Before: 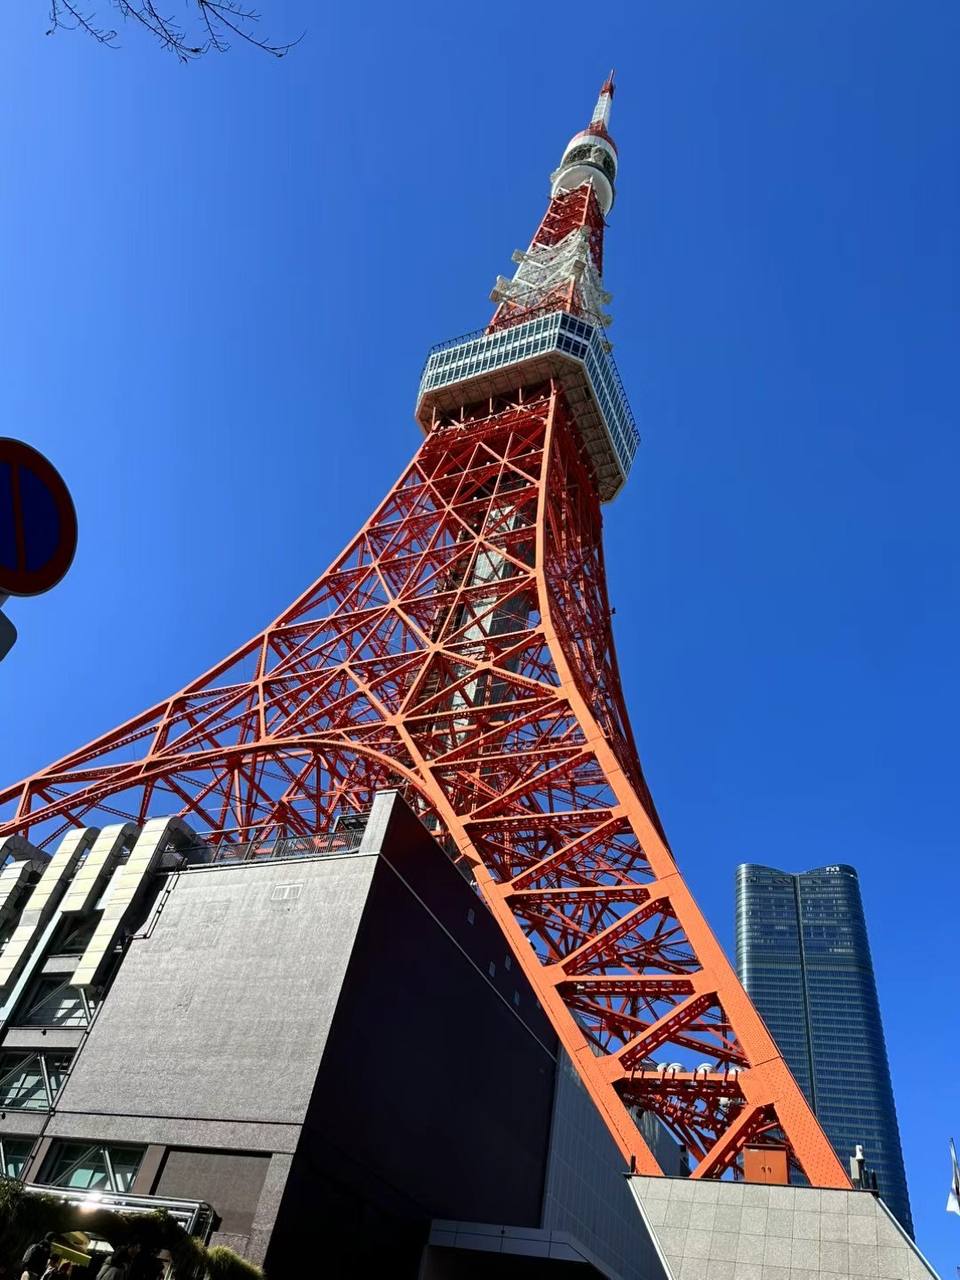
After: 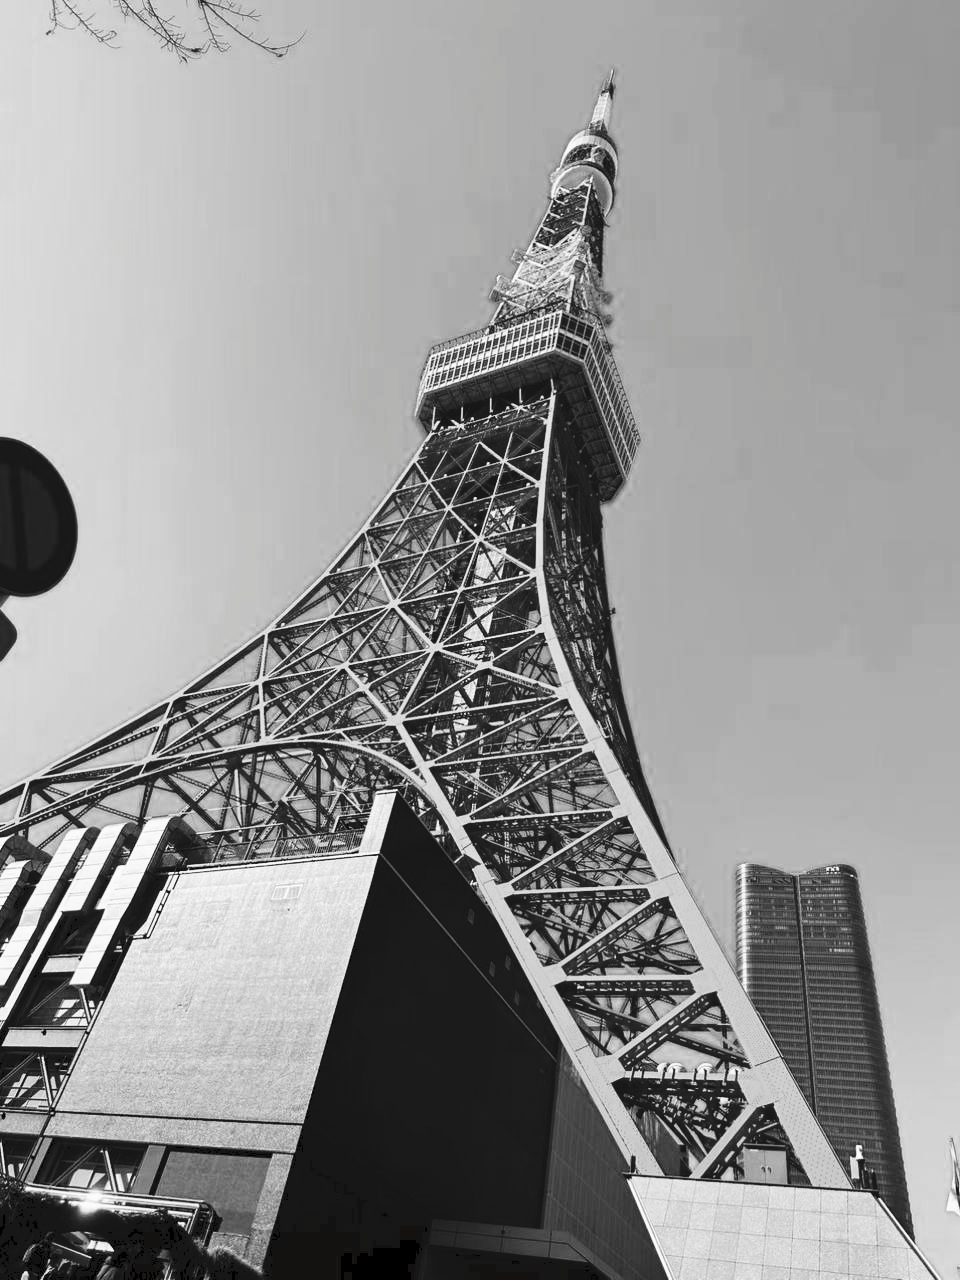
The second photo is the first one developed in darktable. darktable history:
tone curve: curves: ch0 [(0, 0) (0.003, 0.072) (0.011, 0.077) (0.025, 0.082) (0.044, 0.094) (0.069, 0.106) (0.1, 0.125) (0.136, 0.145) (0.177, 0.173) (0.224, 0.216) (0.277, 0.281) (0.335, 0.356) (0.399, 0.436) (0.468, 0.53) (0.543, 0.629) (0.623, 0.724) (0.709, 0.808) (0.801, 0.88) (0.898, 0.941) (1, 1)], preserve colors none
color look up table: target L [82.41, 87.41, 76.61, 86.7, 75.88, 77.71, 79.52, 67.37, 48.31, 65.87, 45.89, 54.5, 39.49, 37.41, 33.18, 15.64, 200.73, 93.75, 79.52, 75.52, 78.07, 62.46, 65.11, 64.36, 64.36, 58.38, 69.61, 53.09, 41.14, 39.9, 35.16, 11.26, 88.82, 85.27, 80.24, 68.49, 83.12, 53.98, 79.52, 35.72, 23.22, 37.41, 18, 91.64, 90.94, 72.58, 59.92, 46.43, 21.4], target a [-0.001, -0.003, -0.001, -0.003, 0, 0, -0.001, 0, 0.001, 0, 0.001, 0.001, 0, 0.001, 0, 0, 0, -0.002, -0.001, 0, -0.001, 0 ×4, 0.001, 0, 0.001, 0, 0, 0.001, -0.001, -0.002, -0.002, -0.002, -0.001, -0.003, 0.001, -0.001, 0, 0, 0.001, 0, -0.002, -0.002, 0, 0.001, 0.001, 0], target b [0.002, 0.024, 0.003, 0.024, 0.002 ×4, -0.004, 0.002, -0.004, -0.004, 0.001, -0.003, 0, 0, -0.001, 0.024, 0.002, 0.002, 0.003, 0.002, 0.002, 0.003, 0.003, -0.004, 0.002, -0.002, 0.001, 0.001, -0.003, 0.007, 0.024, 0.024, 0.023, 0.003, 0.024, -0.002, 0.002, -0.003, -0.003, -0.003, 0, 0.024, 0.024, 0.002, -0.004, -0.004, -0.003], num patches 49
